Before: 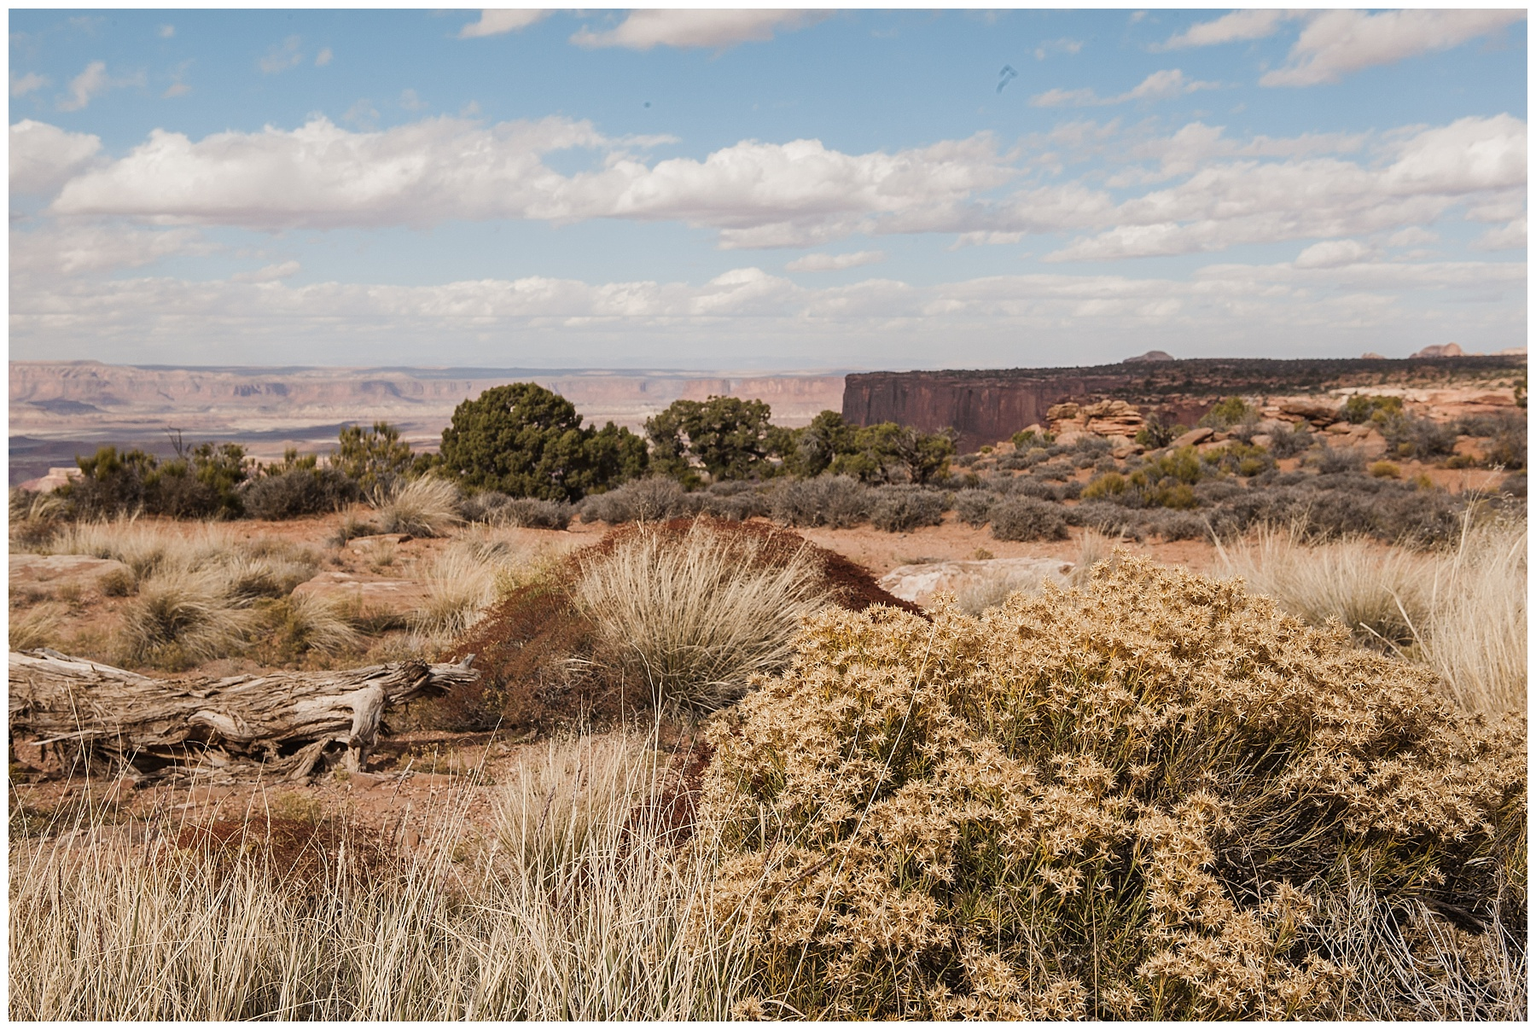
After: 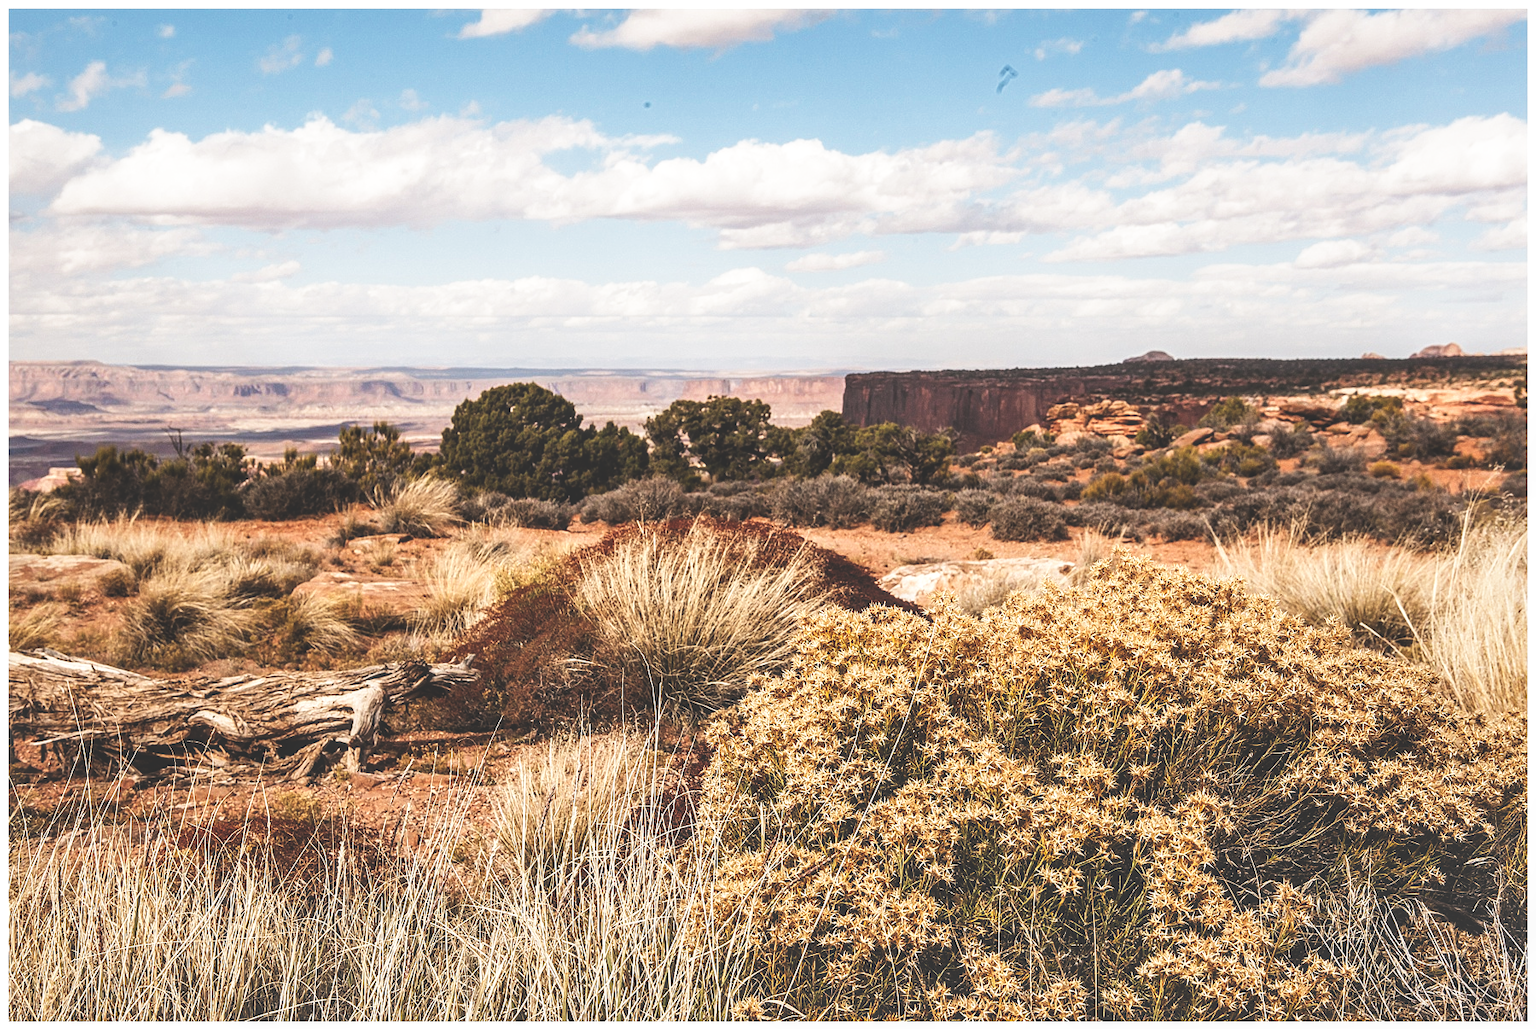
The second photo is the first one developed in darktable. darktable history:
base curve: curves: ch0 [(0, 0.036) (0.007, 0.037) (0.604, 0.887) (1, 1)], preserve colors none
local contrast: detail 130%
